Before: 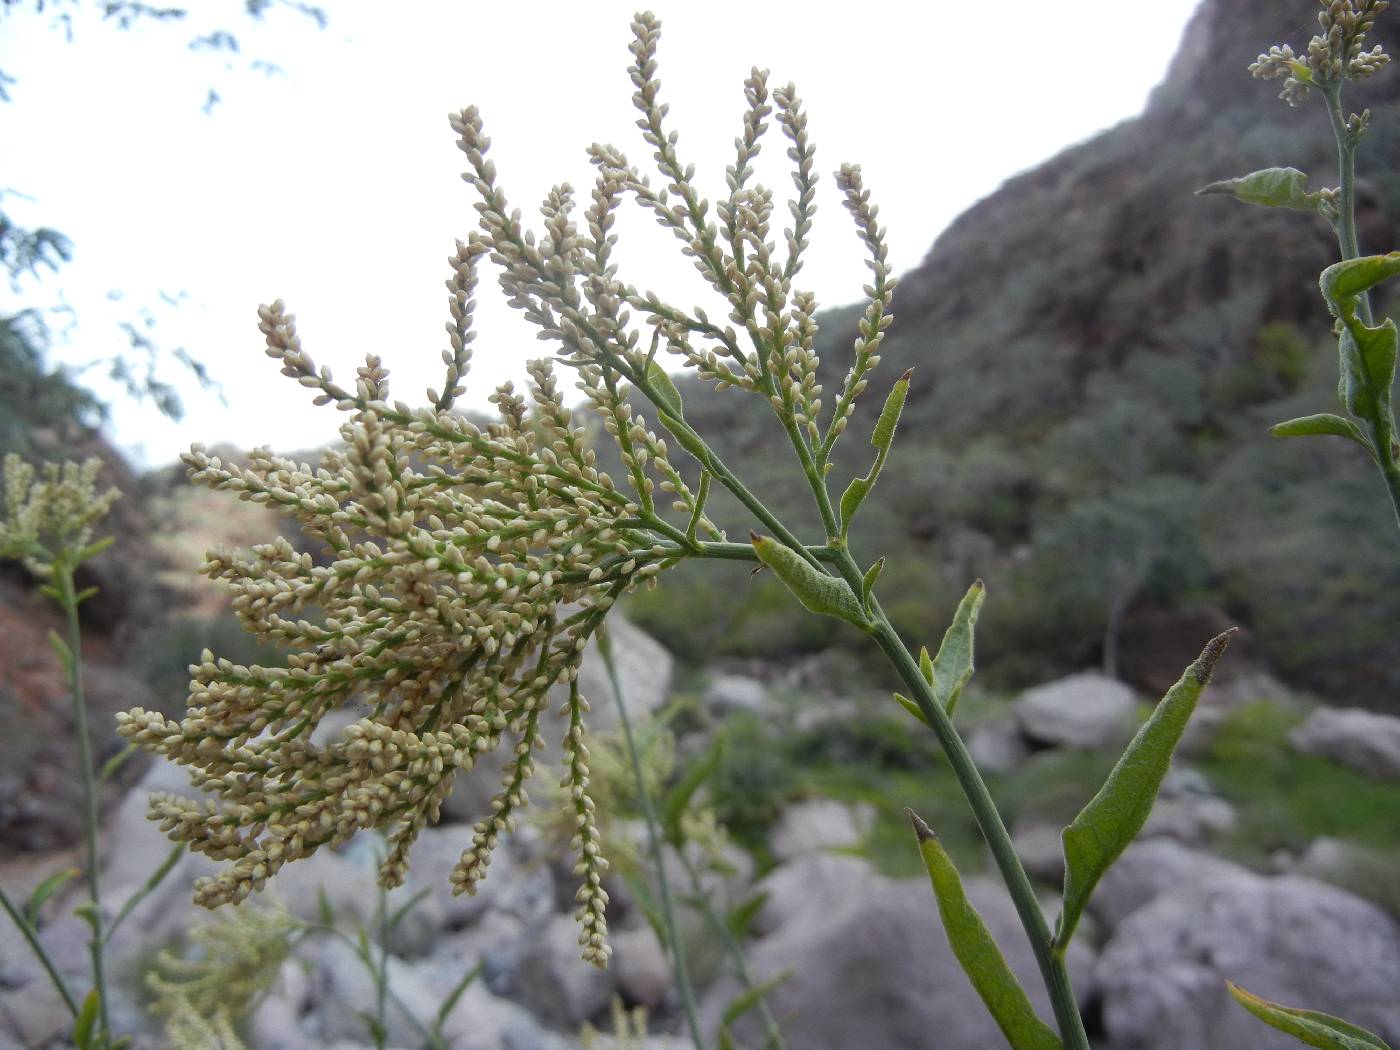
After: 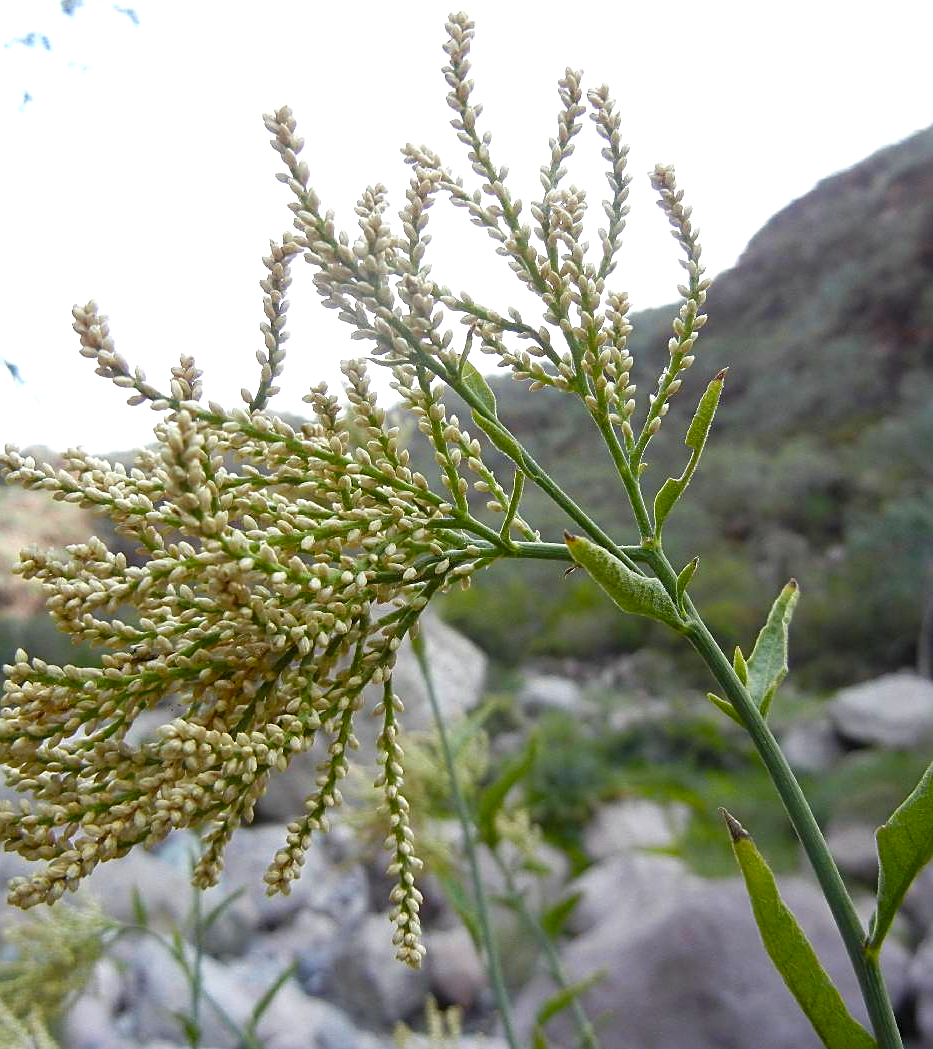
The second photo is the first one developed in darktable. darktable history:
color balance rgb: perceptual saturation grading › global saturation 25%, perceptual saturation grading › highlights -50%, perceptual saturation grading › shadows 30%, perceptual brilliance grading › global brilliance 12%, global vibrance 20%
sharpen: on, module defaults
crop and rotate: left 13.342%, right 19.991%
